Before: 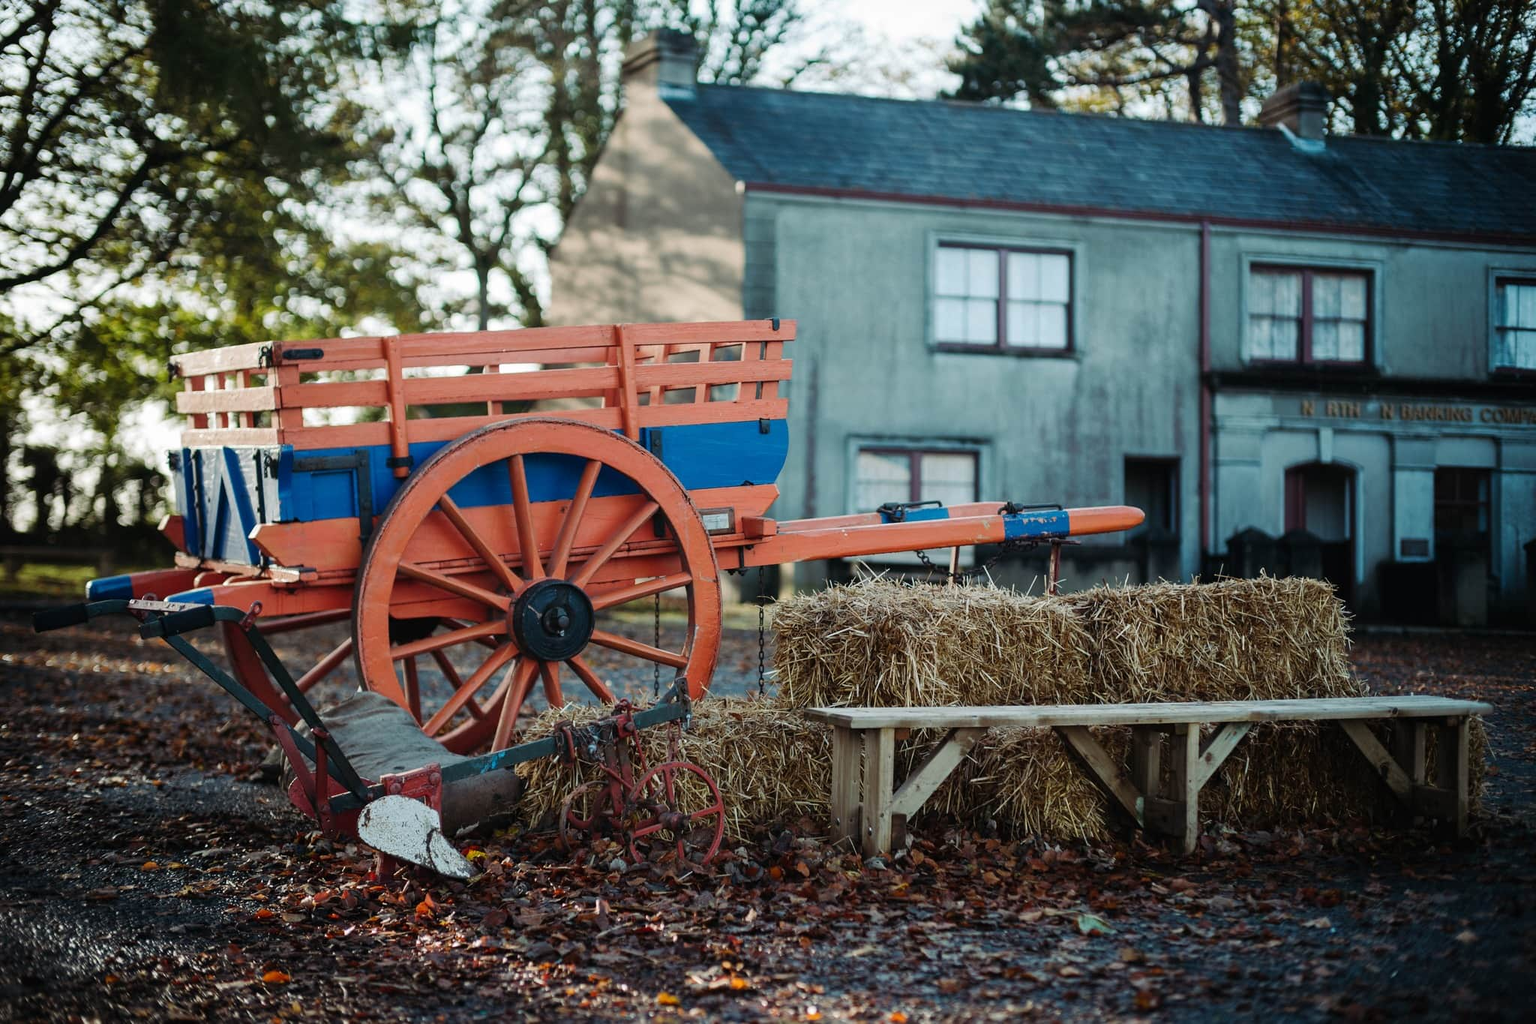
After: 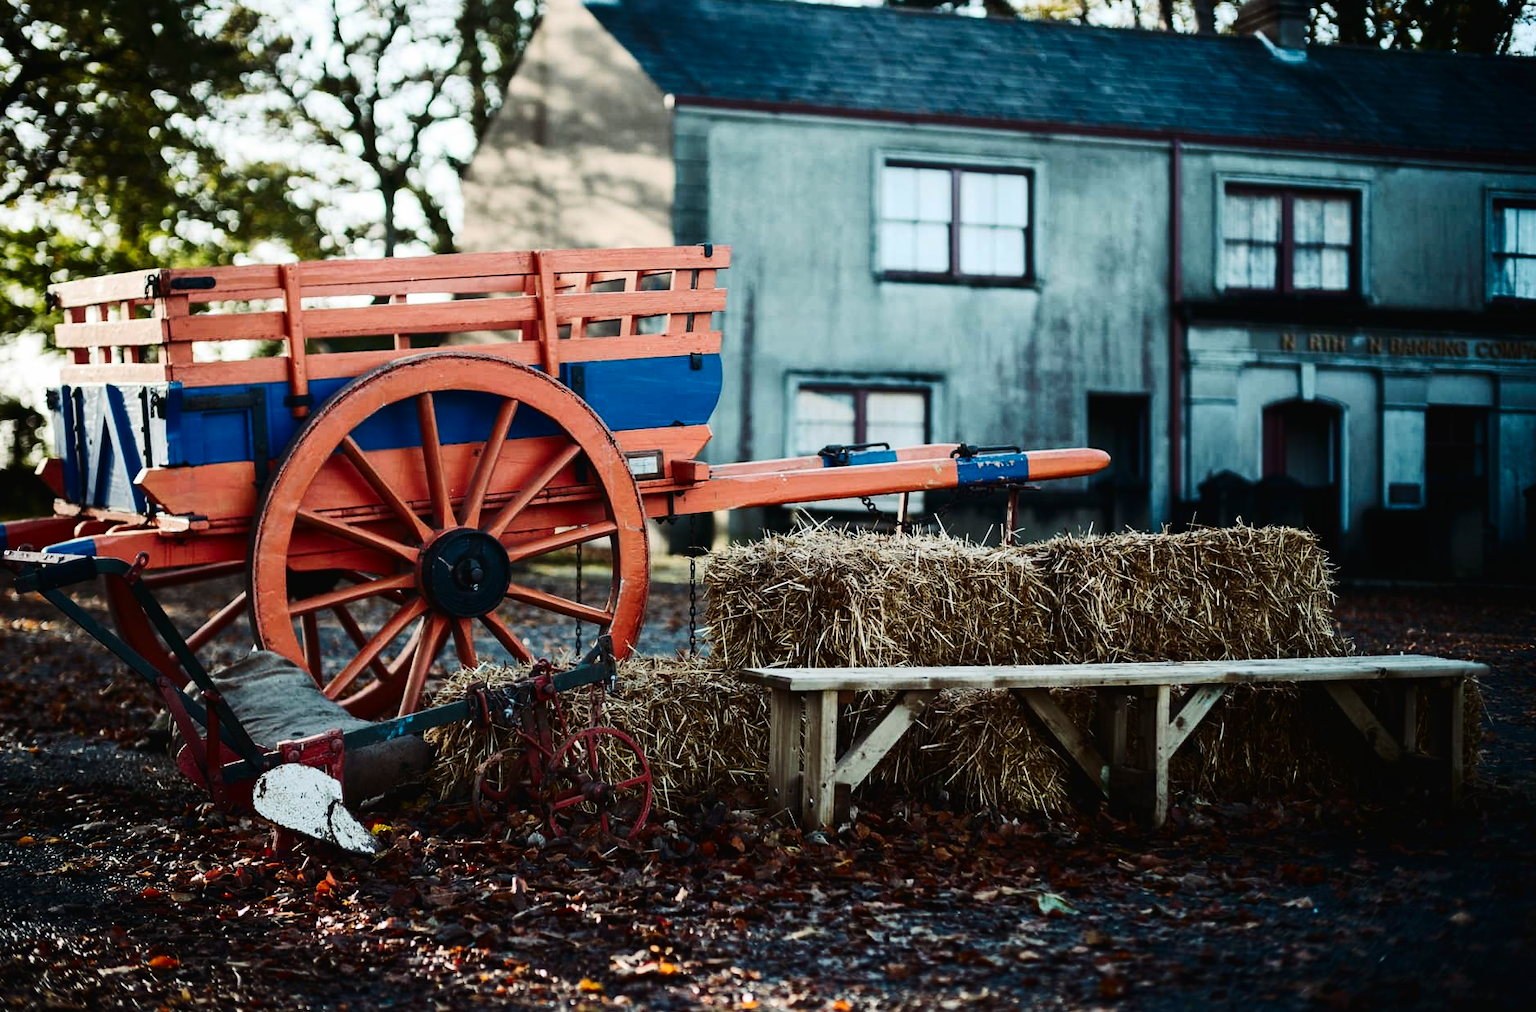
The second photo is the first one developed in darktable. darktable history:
tone curve: curves: ch0 [(0, 0) (0.003, 0.013) (0.011, 0.016) (0.025, 0.023) (0.044, 0.036) (0.069, 0.051) (0.1, 0.076) (0.136, 0.107) (0.177, 0.145) (0.224, 0.186) (0.277, 0.246) (0.335, 0.311) (0.399, 0.378) (0.468, 0.462) (0.543, 0.548) (0.623, 0.636) (0.709, 0.728) (0.801, 0.816) (0.898, 0.9) (1, 1)], preserve colors none
crop and rotate: left 8.234%, top 9.268%
contrast brightness saturation: contrast 0.29
